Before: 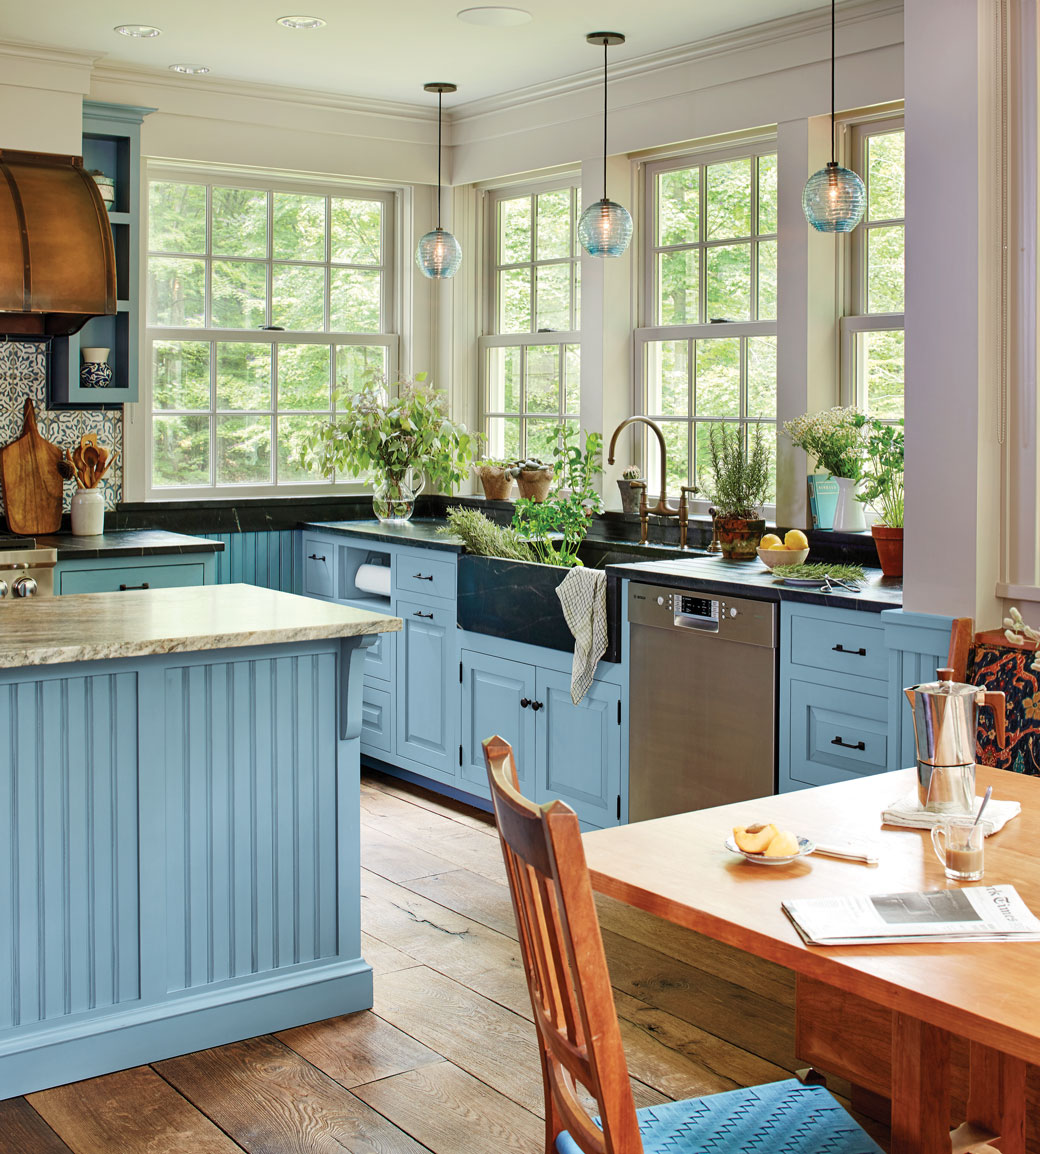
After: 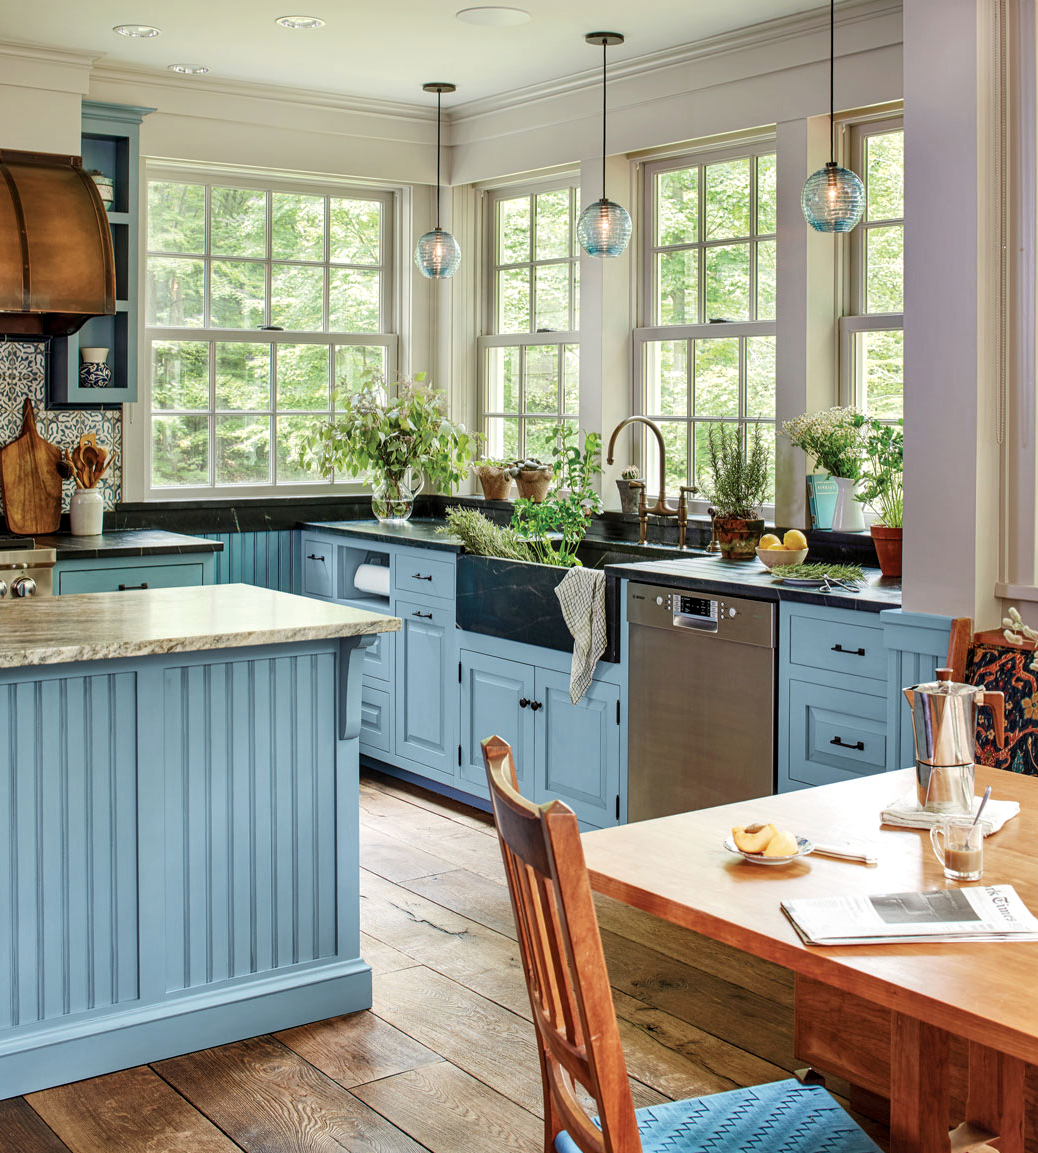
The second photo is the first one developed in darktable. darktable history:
local contrast: on, module defaults
crop and rotate: left 0.139%, bottom 0.002%
contrast brightness saturation: contrast 0.011, saturation -0.046
